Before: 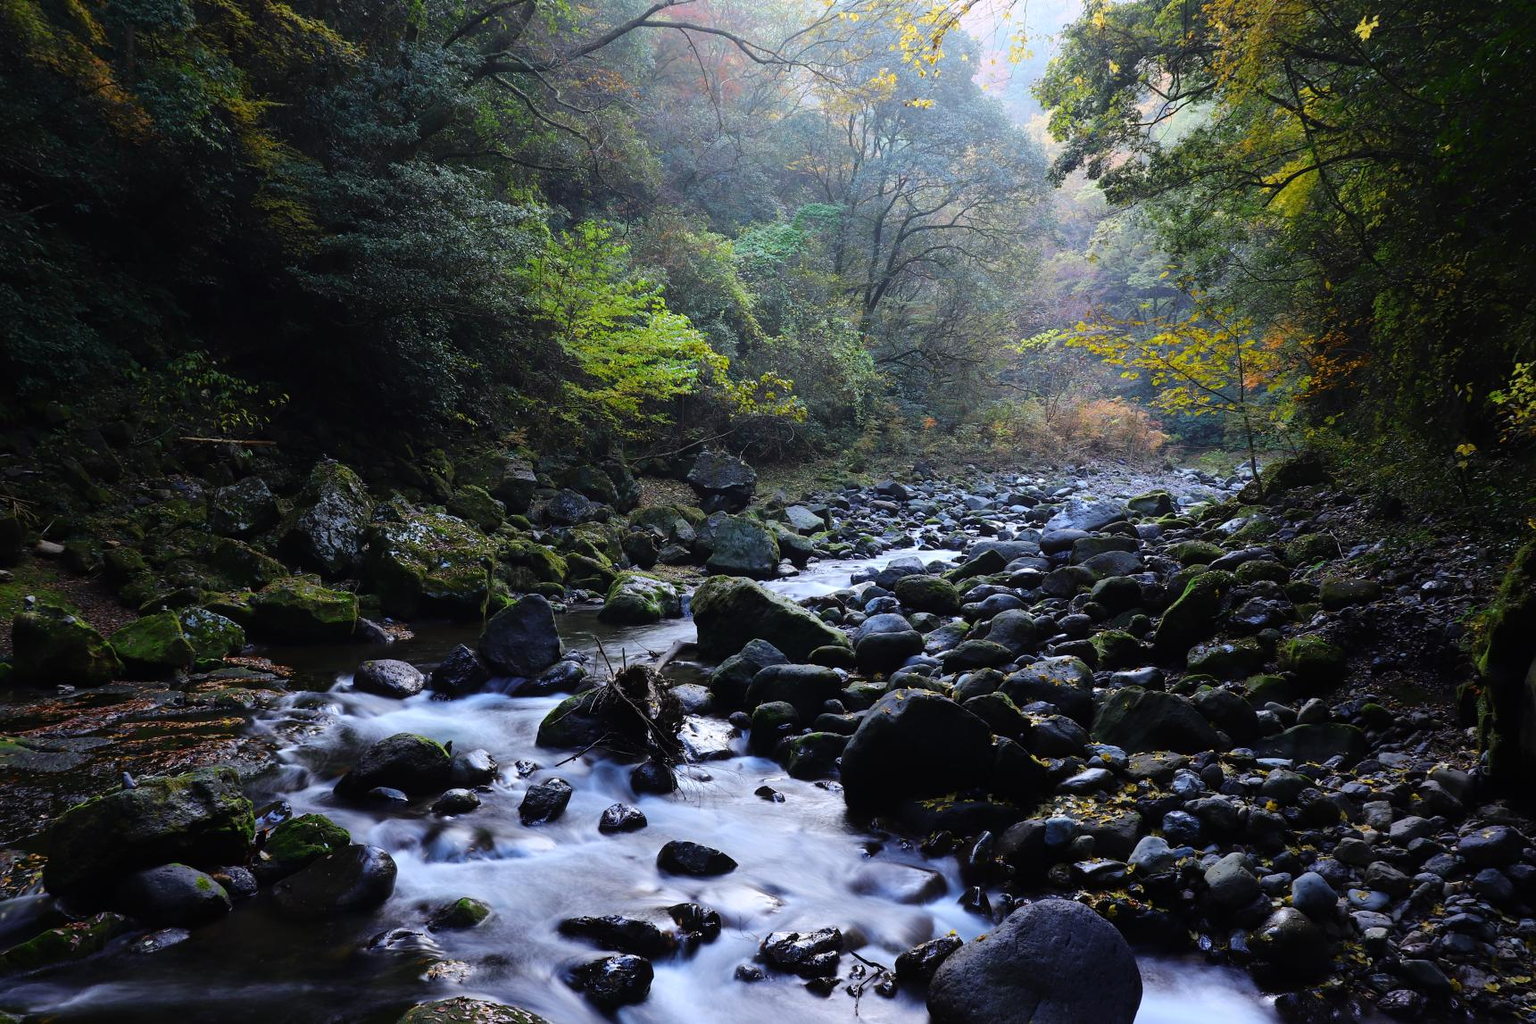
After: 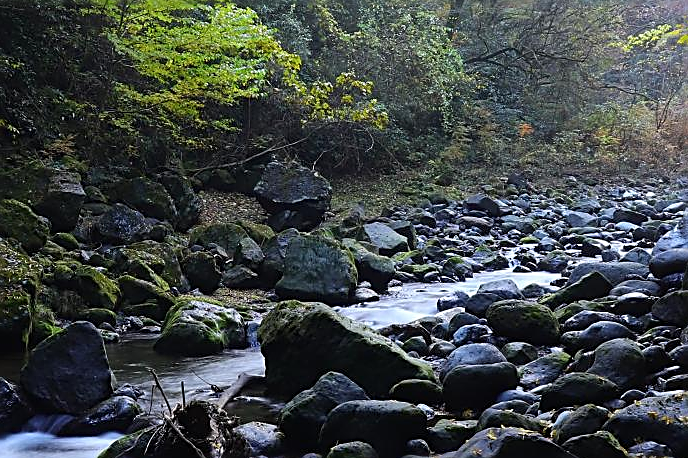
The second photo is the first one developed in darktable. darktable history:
crop: left 30%, top 30%, right 30%, bottom 30%
sharpen: amount 0.75
